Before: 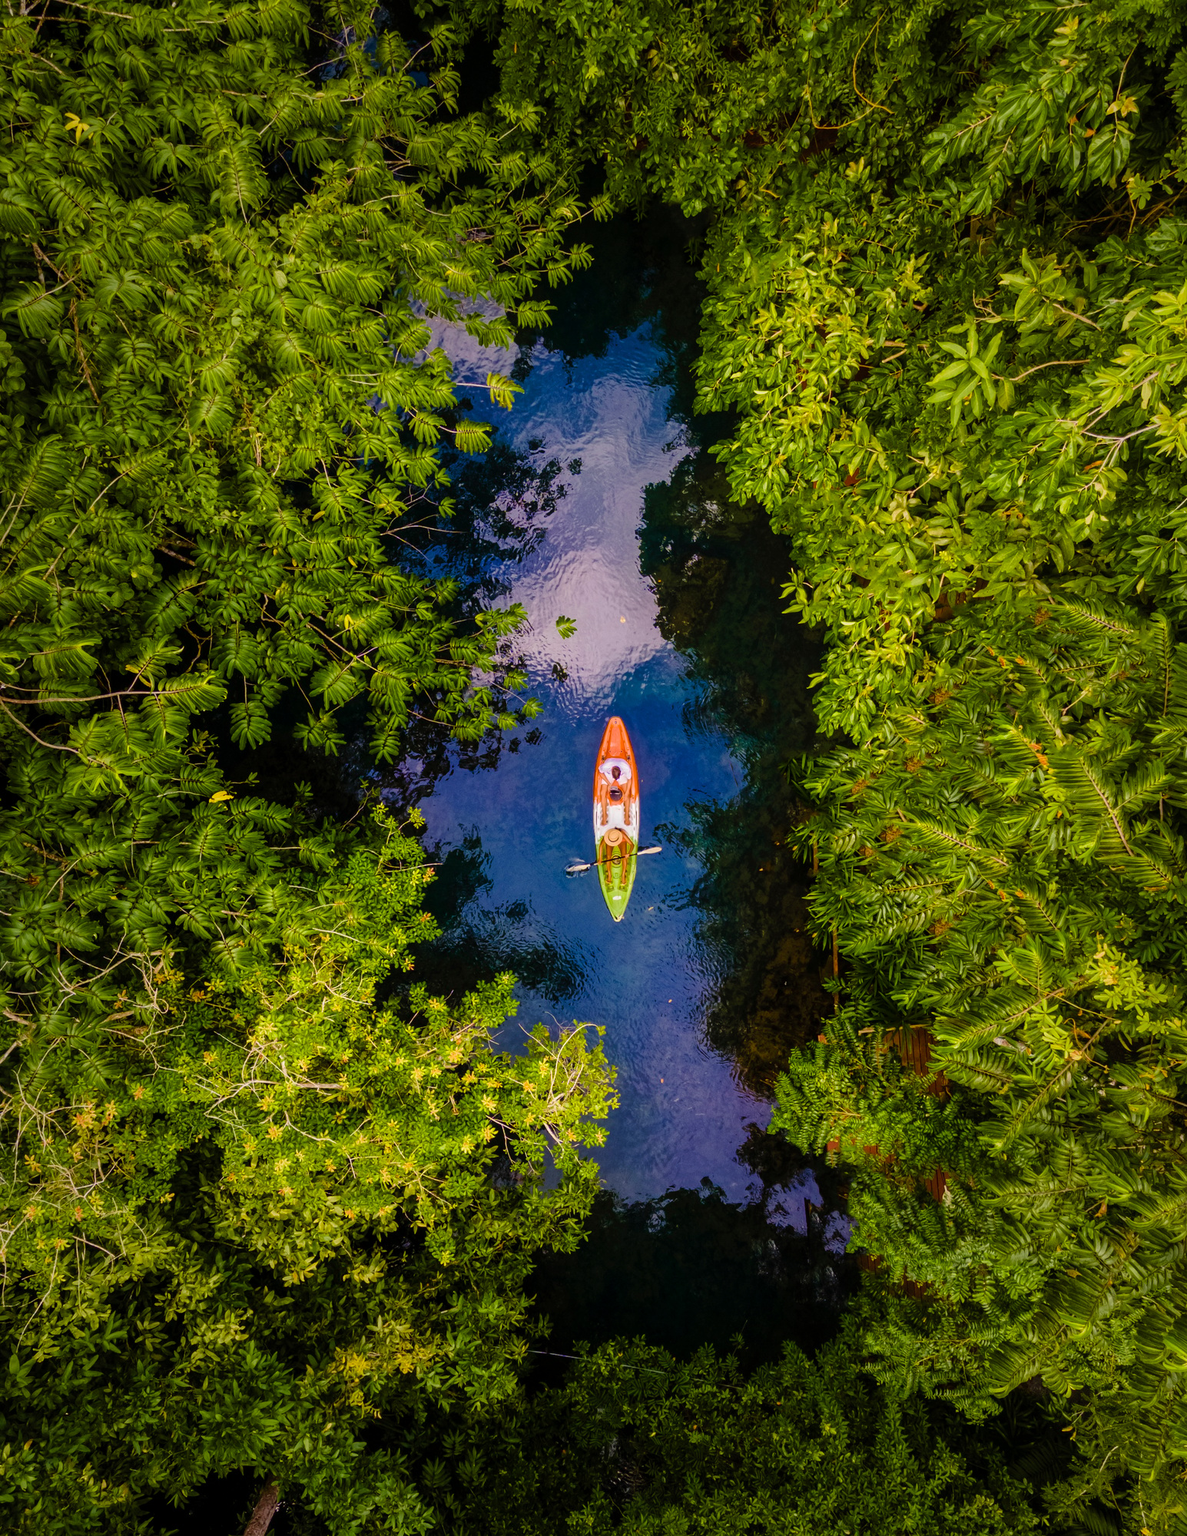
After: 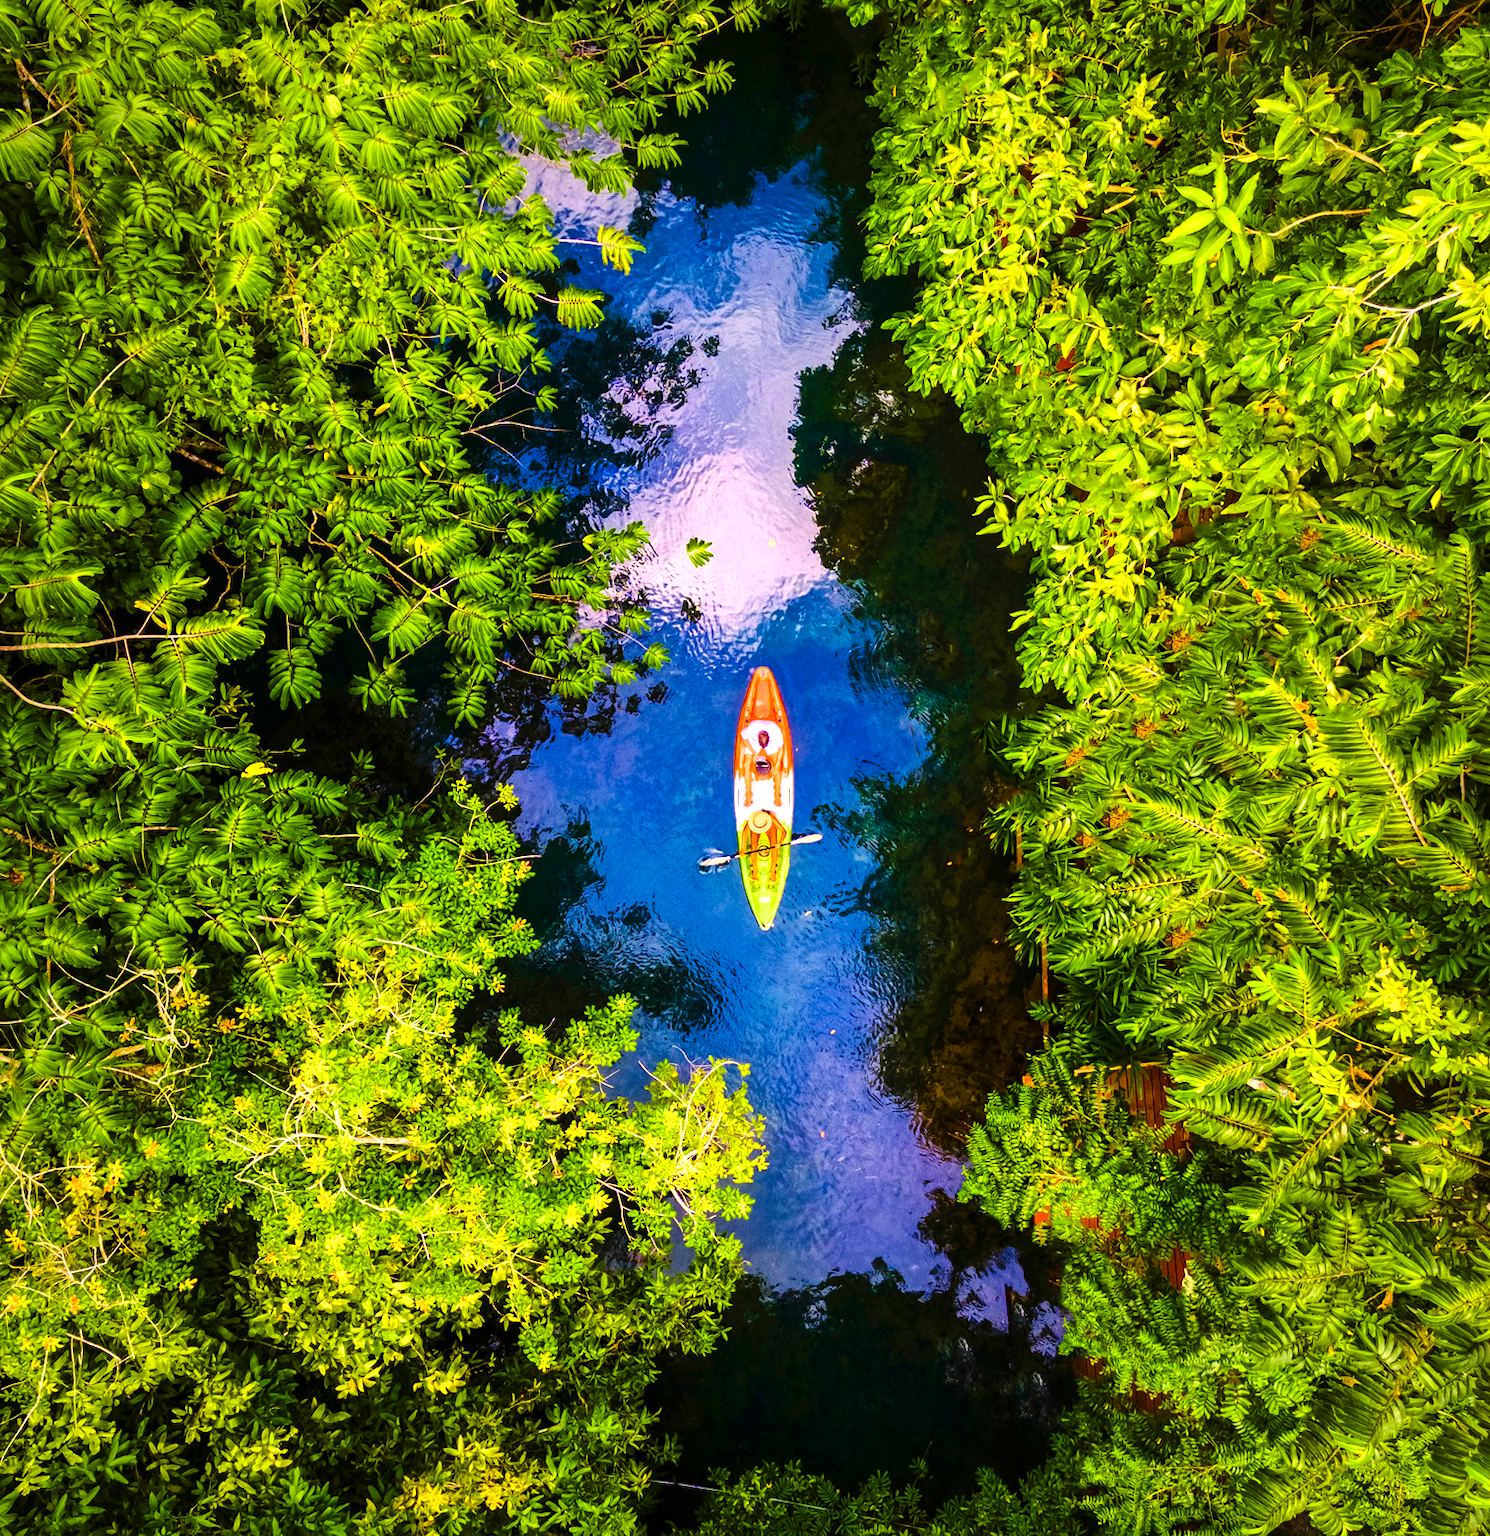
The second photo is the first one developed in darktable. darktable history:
exposure: black level correction 0, exposure 1.1 EV, compensate exposure bias true, compensate highlight preservation false
contrast brightness saturation: contrast 0.18, saturation 0.3
shadows and highlights: shadows 10, white point adjustment 1, highlights -40
crop and rotate: left 1.814%, top 12.818%, right 0.25%, bottom 9.225%
